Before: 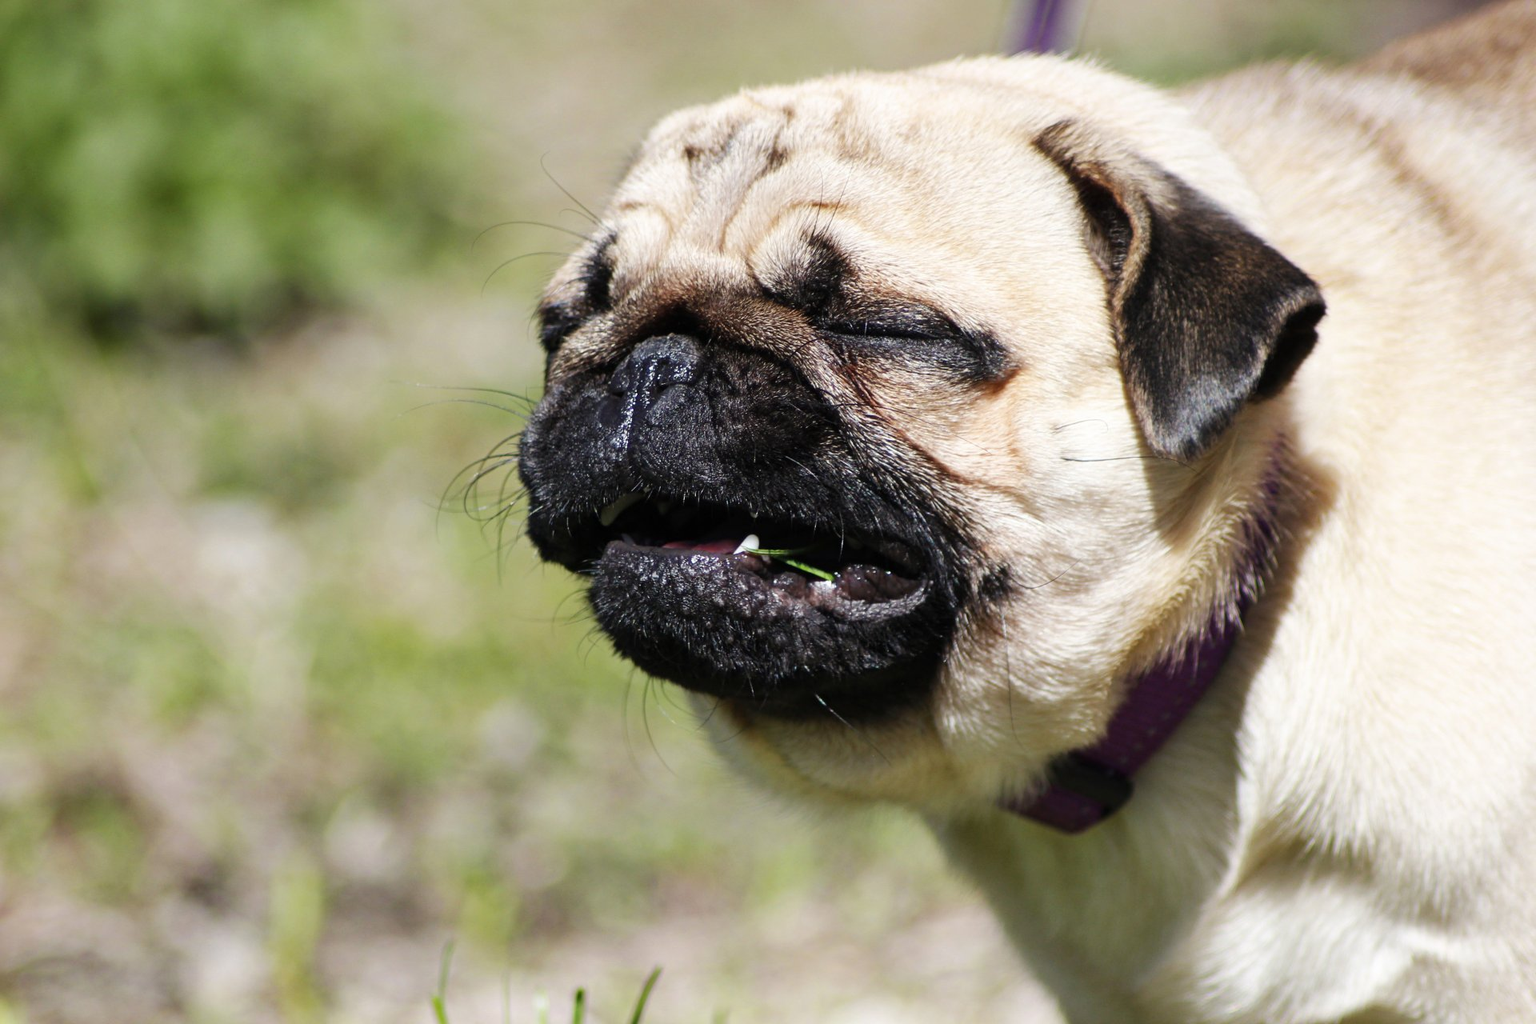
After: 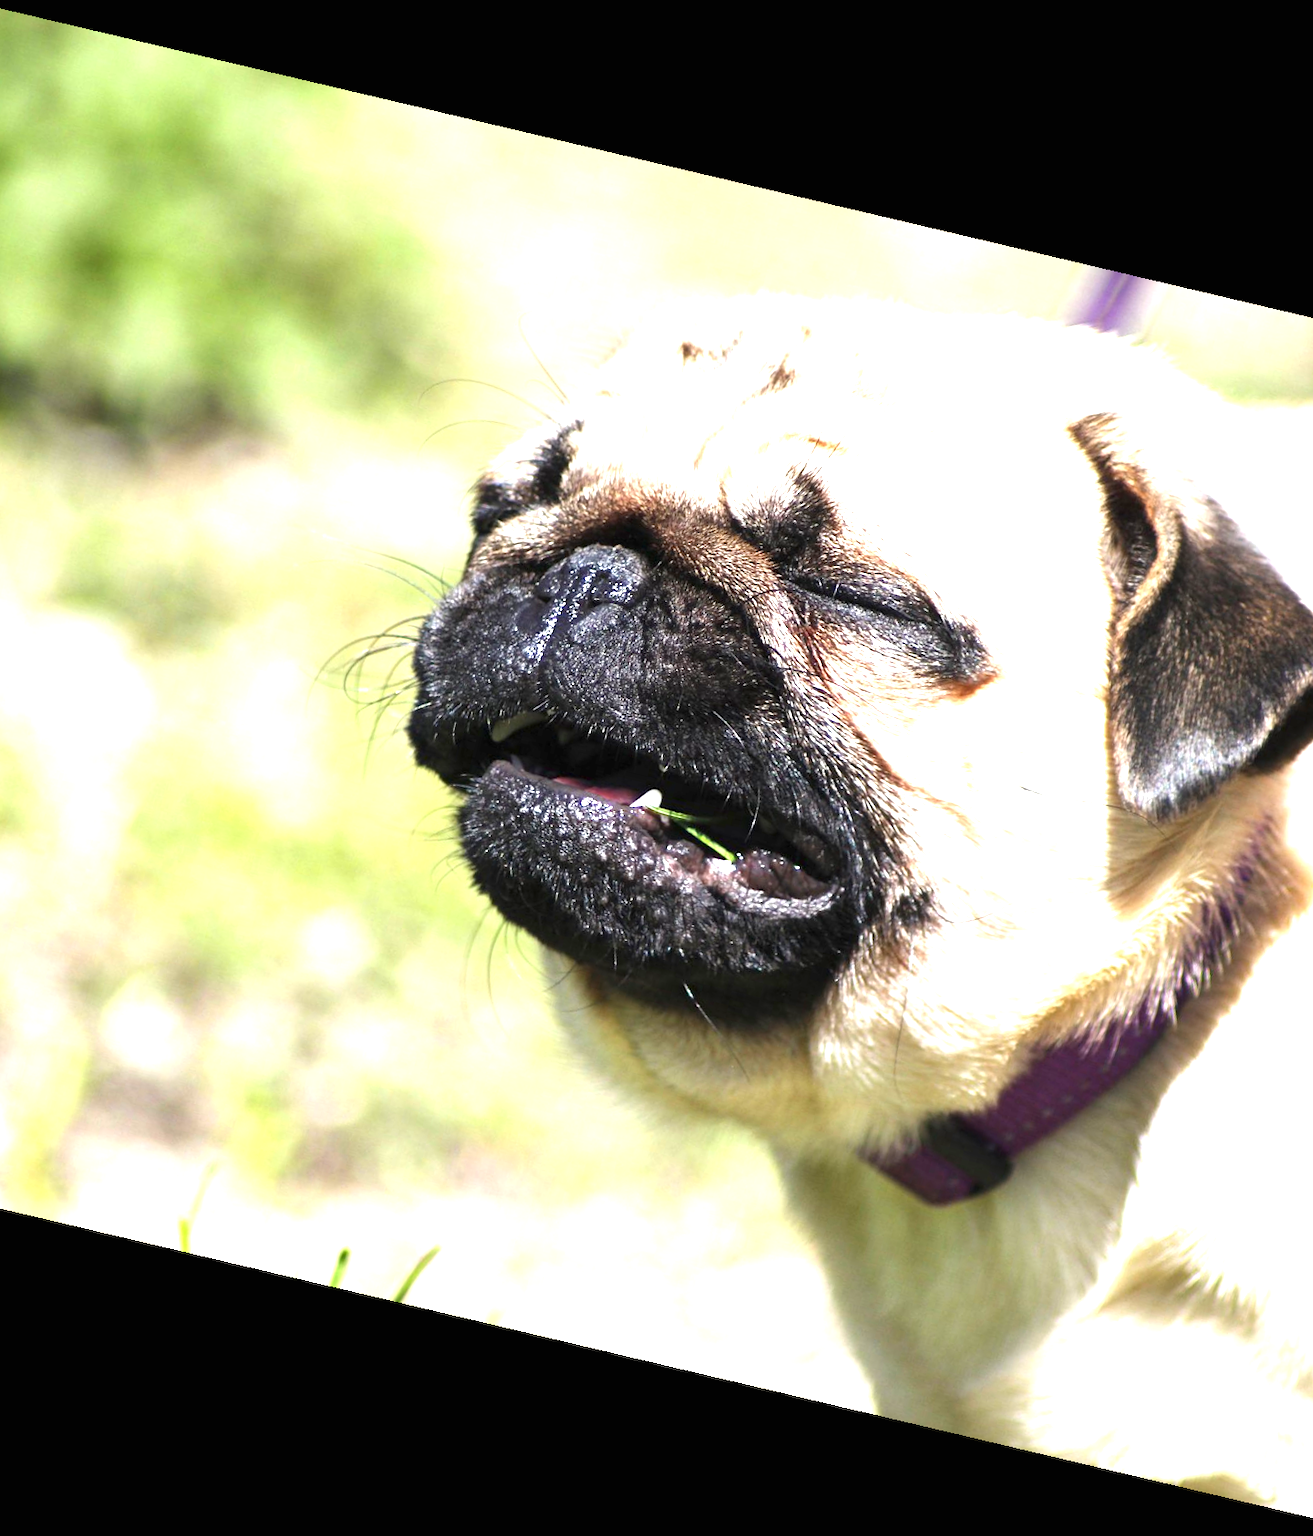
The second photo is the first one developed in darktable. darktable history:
exposure: black level correction 0, exposure 1.55 EV, compensate exposure bias true, compensate highlight preservation false
crop and rotate: left 15.546%, right 17.787%
rotate and perspective: rotation 13.27°, automatic cropping off
